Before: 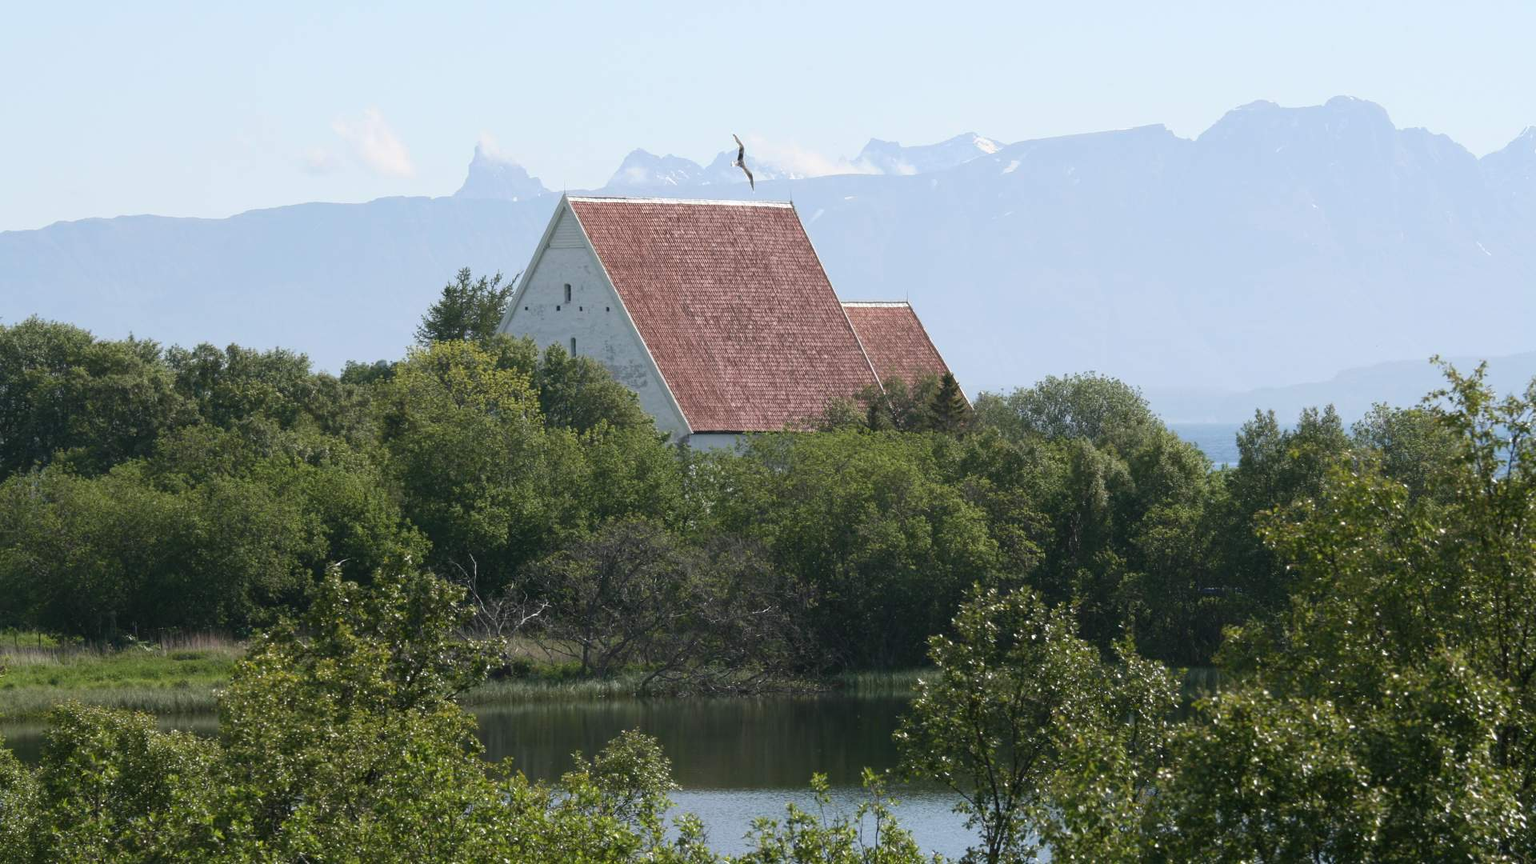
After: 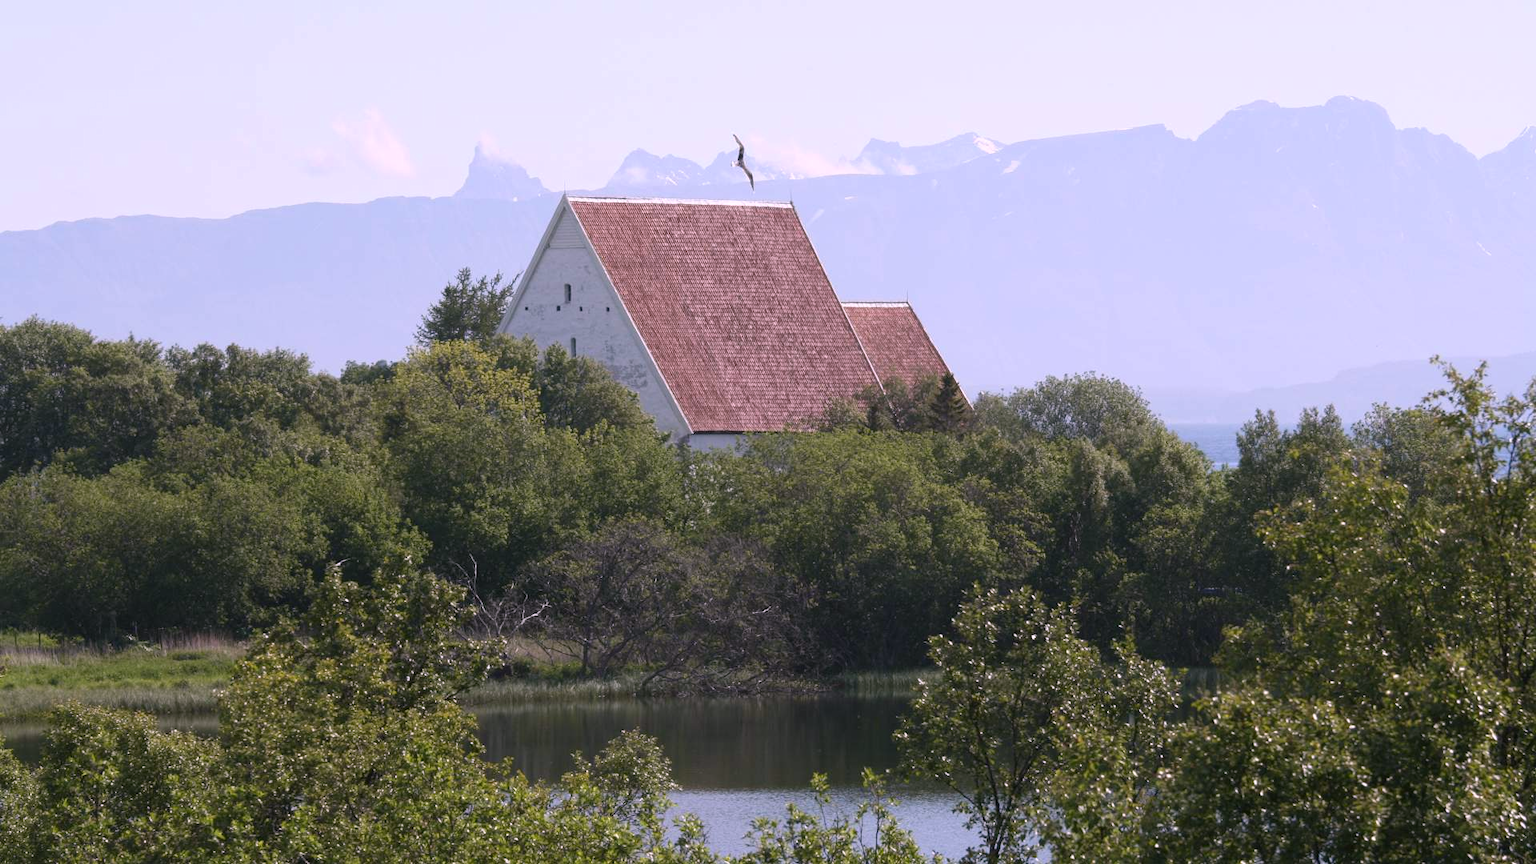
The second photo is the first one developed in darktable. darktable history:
color calibration: output R [1.063, -0.012, -0.003, 0], output B [-0.079, 0.047, 1, 0], illuminant as shot in camera, x 0.366, y 0.378, temperature 4422.83 K
